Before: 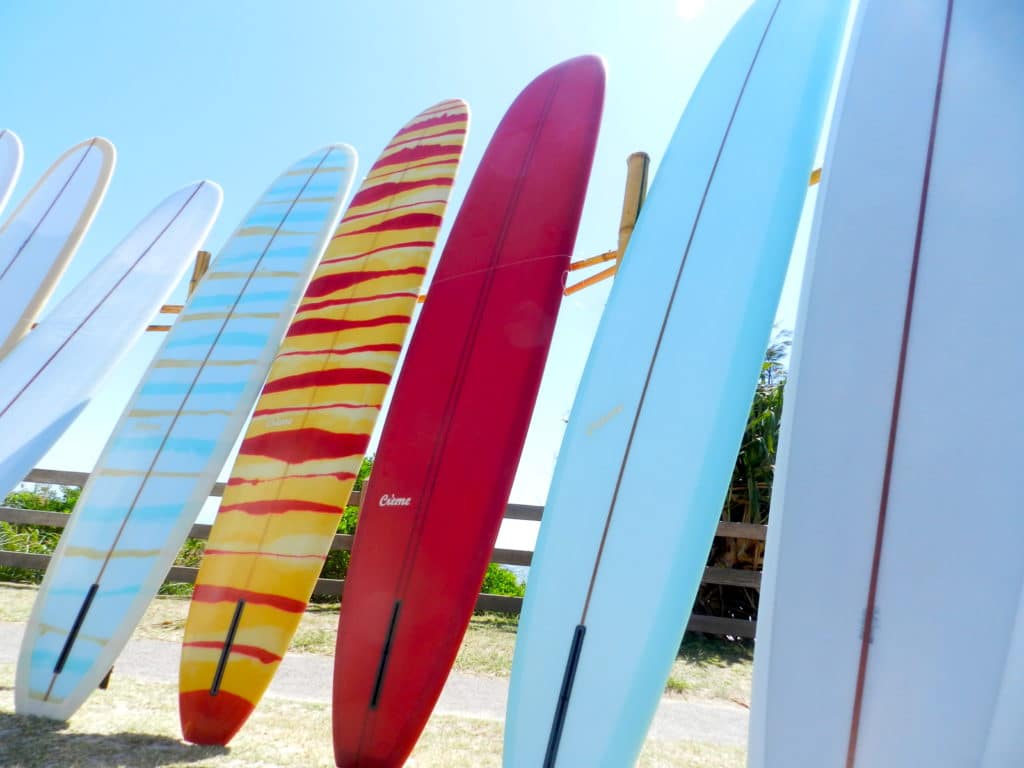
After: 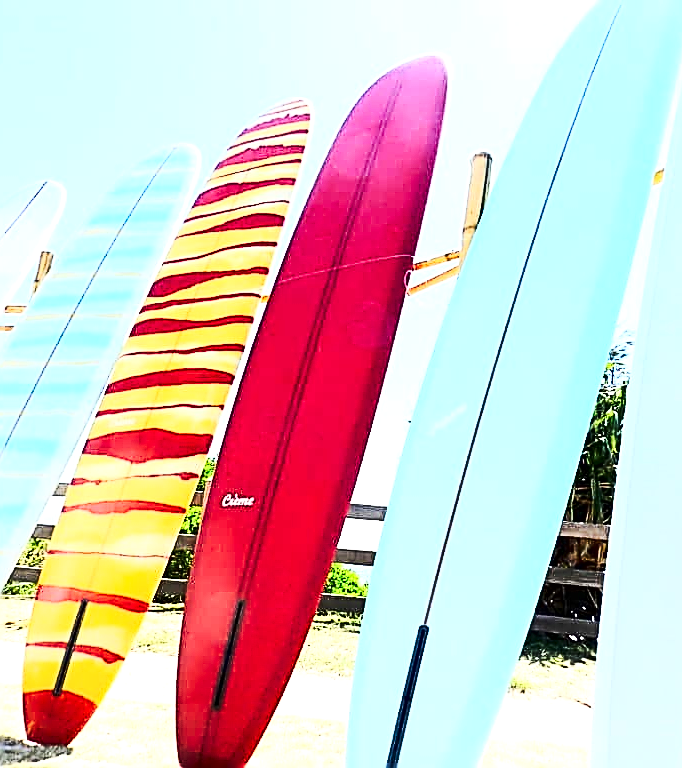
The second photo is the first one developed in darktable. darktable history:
sharpen: amount 2
crop: left 15.419%, right 17.914%
contrast brightness saturation: contrast 0.39, brightness 0.1
exposure: black level correction 0, exposure 0.9 EV, compensate exposure bias true, compensate highlight preservation false
tone curve: curves: ch0 [(0, 0) (0.003, 0.003) (0.011, 0.011) (0.025, 0.022) (0.044, 0.039) (0.069, 0.055) (0.1, 0.074) (0.136, 0.101) (0.177, 0.134) (0.224, 0.171) (0.277, 0.216) (0.335, 0.277) (0.399, 0.345) (0.468, 0.427) (0.543, 0.526) (0.623, 0.636) (0.709, 0.731) (0.801, 0.822) (0.898, 0.917) (1, 1)], preserve colors none
